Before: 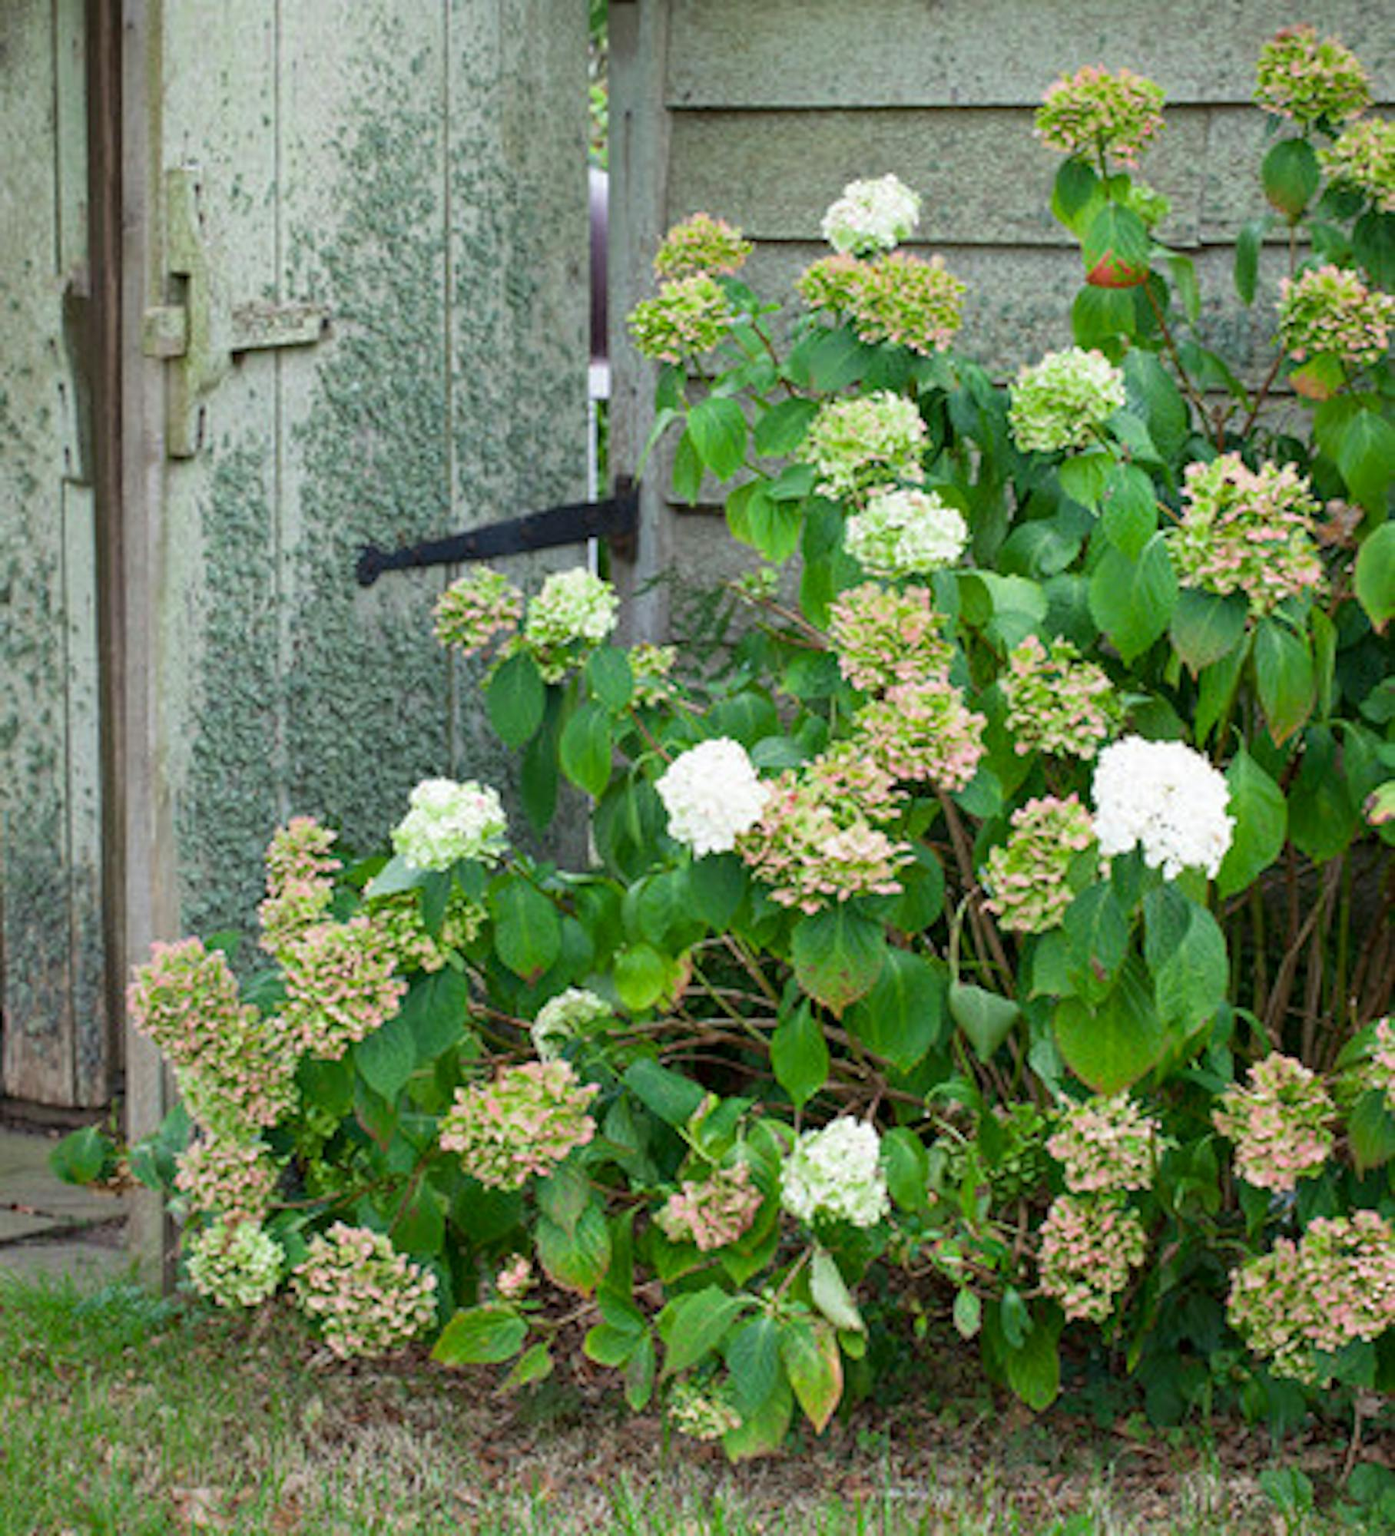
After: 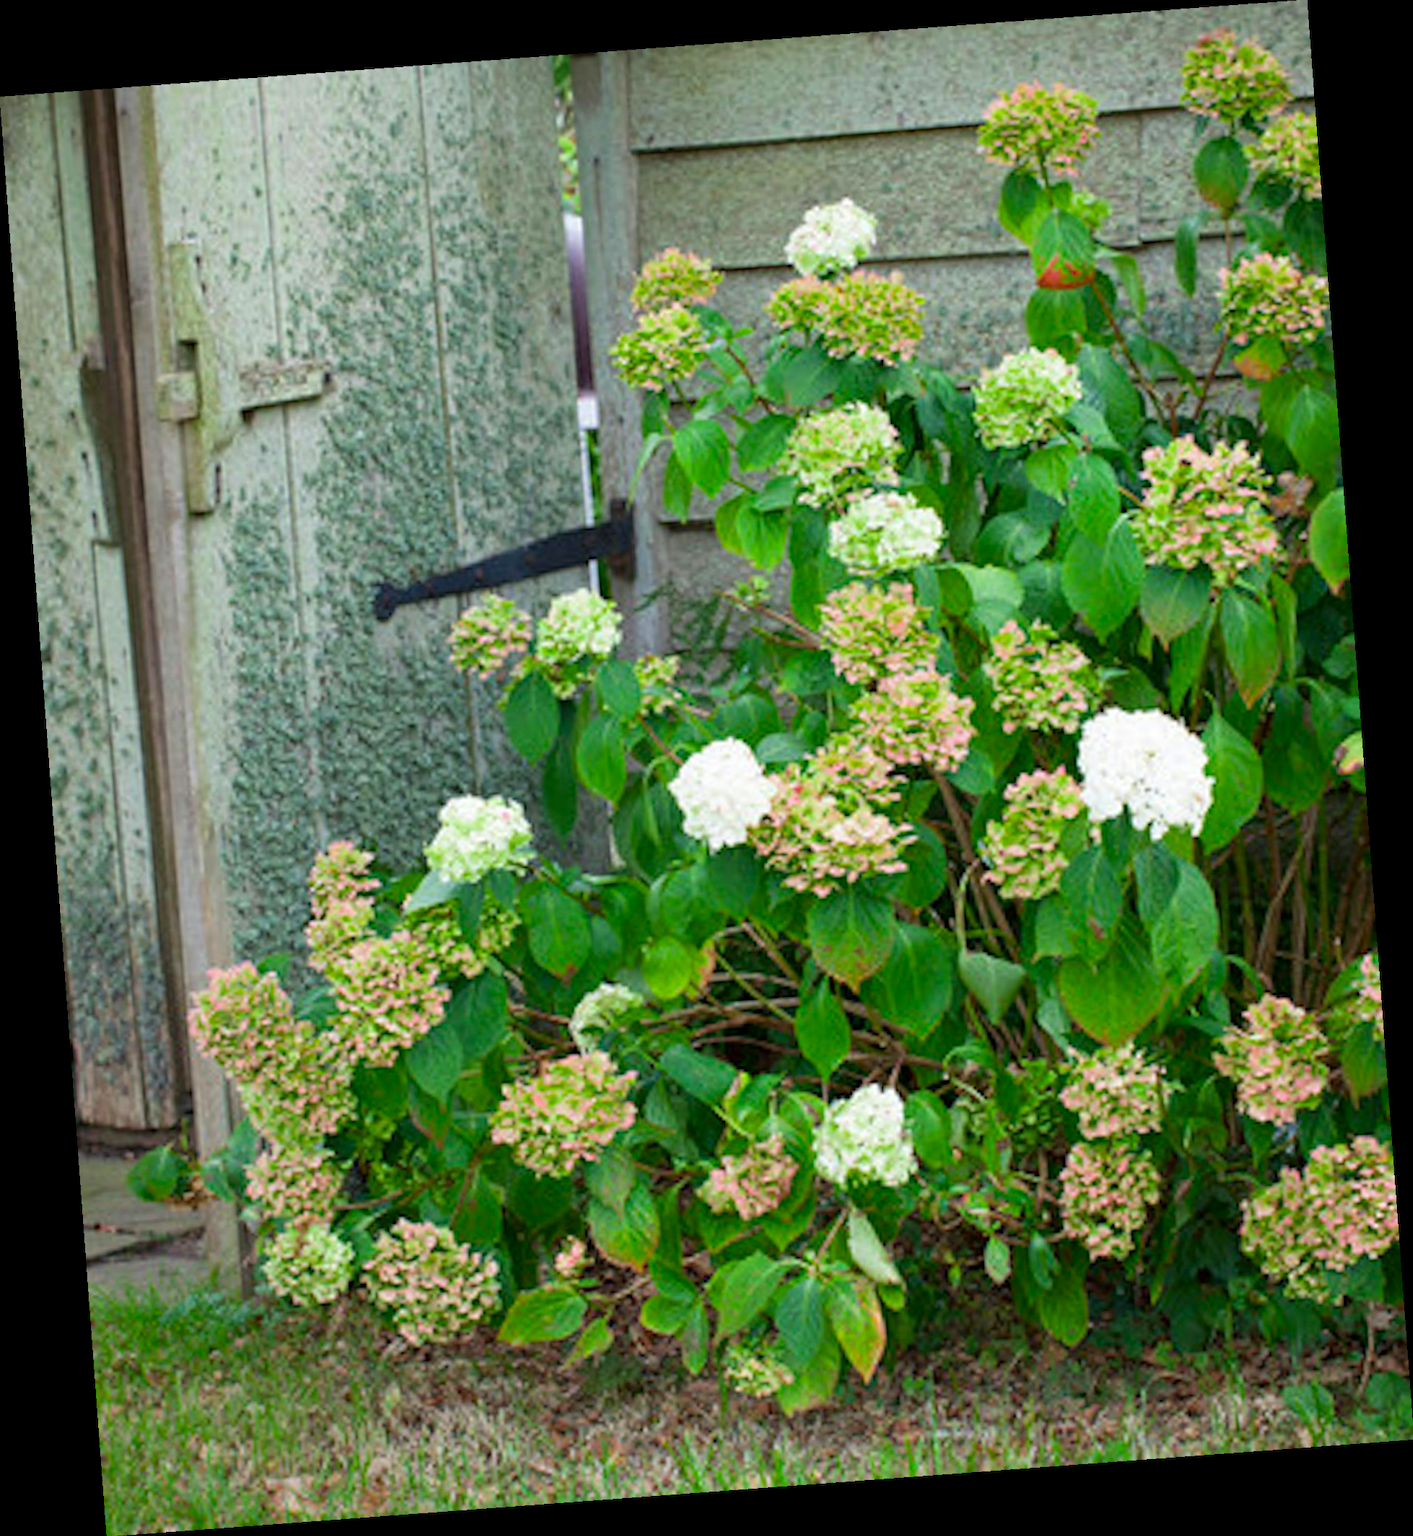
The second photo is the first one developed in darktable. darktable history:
white balance: emerald 1
color contrast: green-magenta contrast 1.2, blue-yellow contrast 1.2
rotate and perspective: rotation -4.25°, automatic cropping off
